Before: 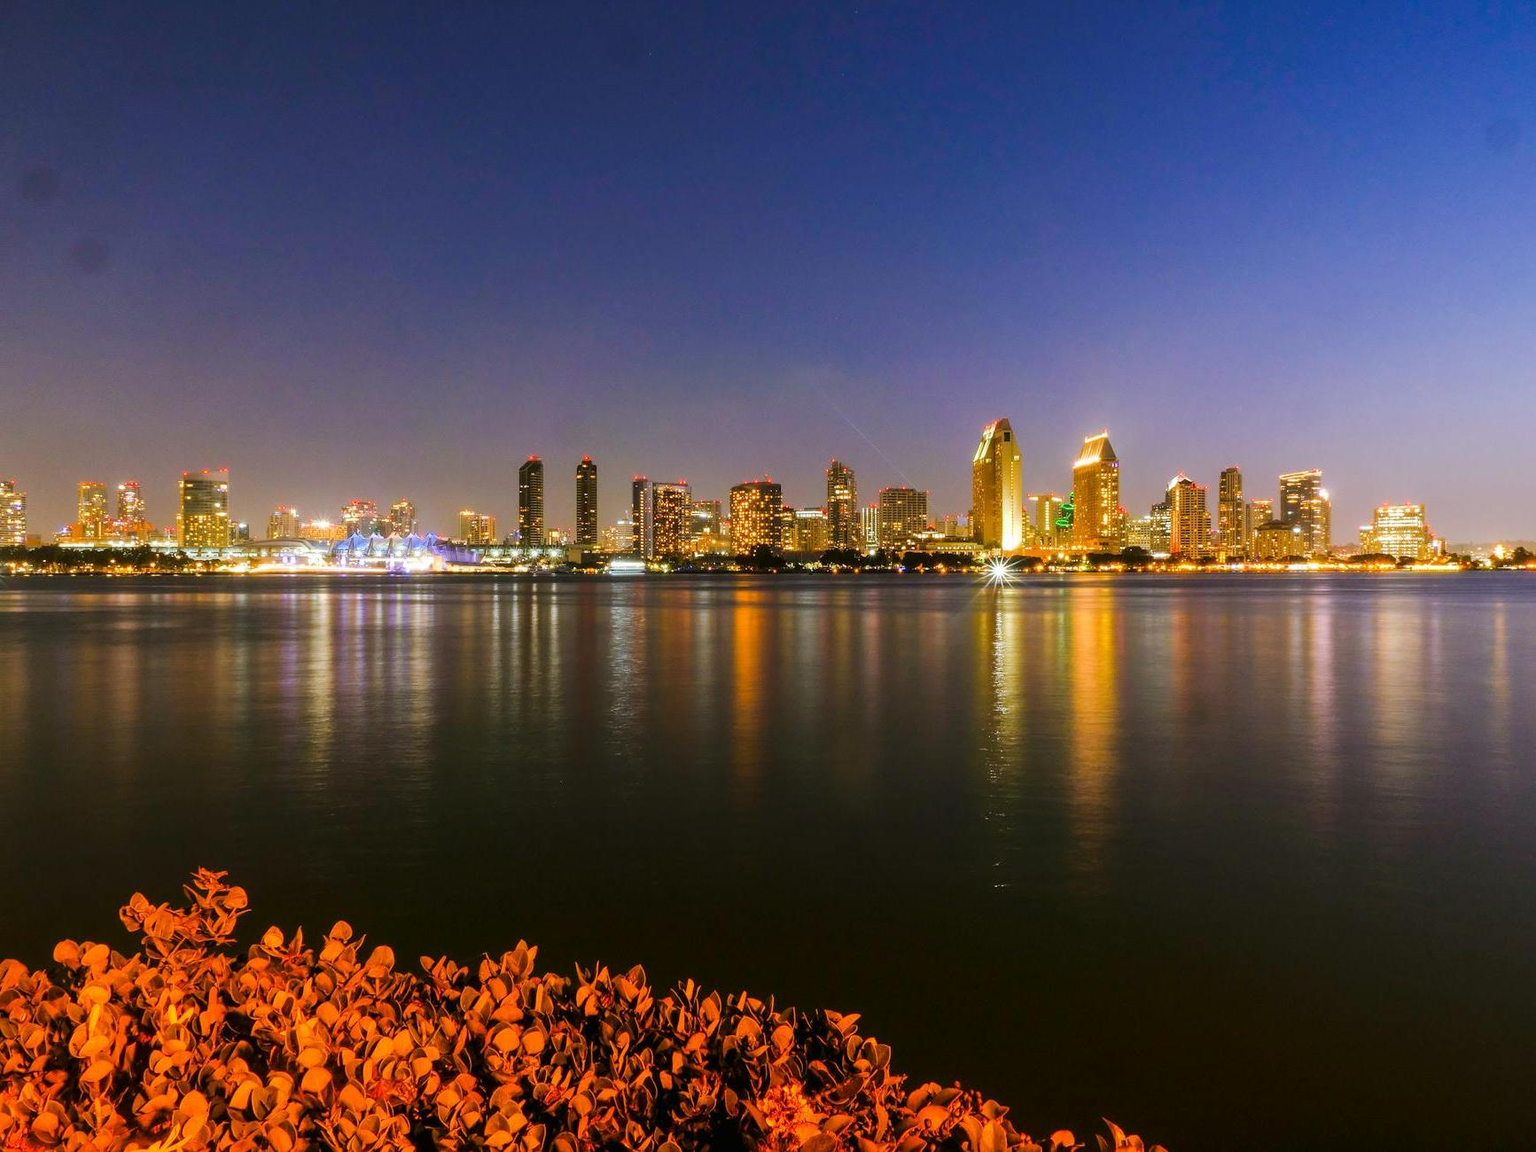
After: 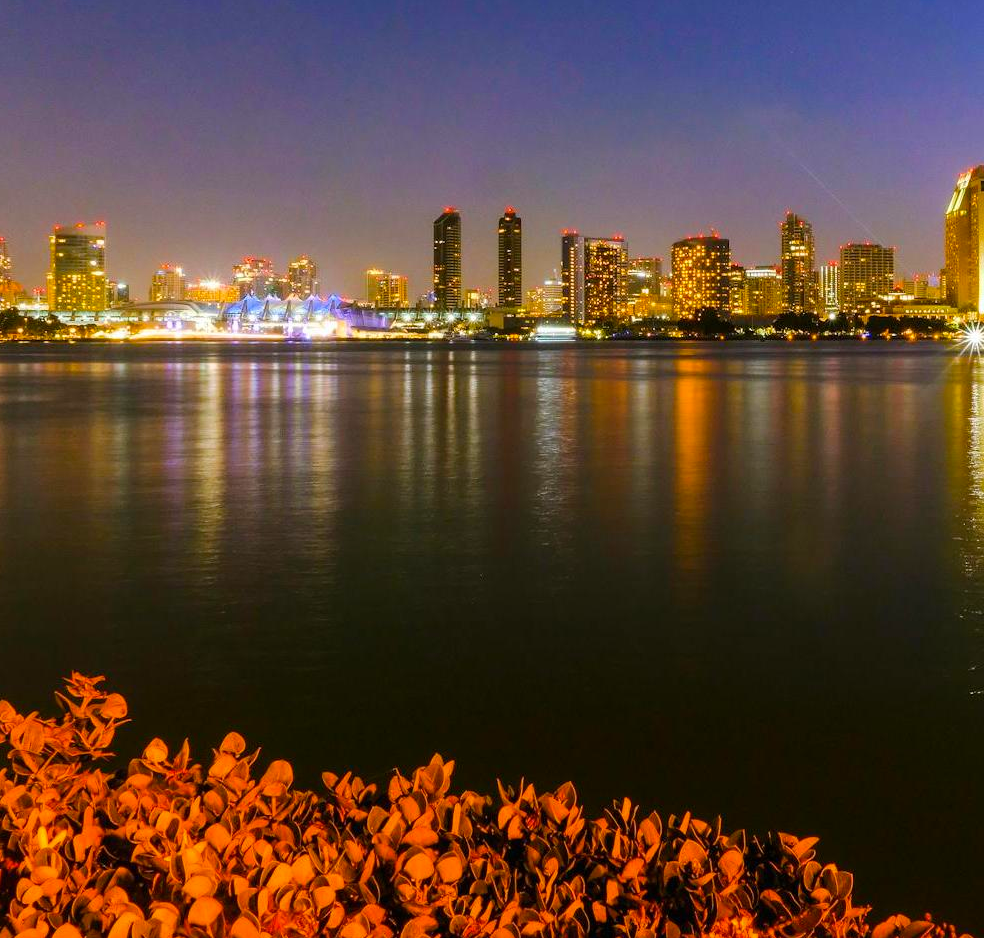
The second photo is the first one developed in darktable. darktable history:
color balance rgb: power › hue 73.92°, linear chroma grading › global chroma 15.329%, perceptual saturation grading › global saturation 2.58%, global vibrance 20%
crop: left 8.786%, top 23.684%, right 34.425%, bottom 4.146%
